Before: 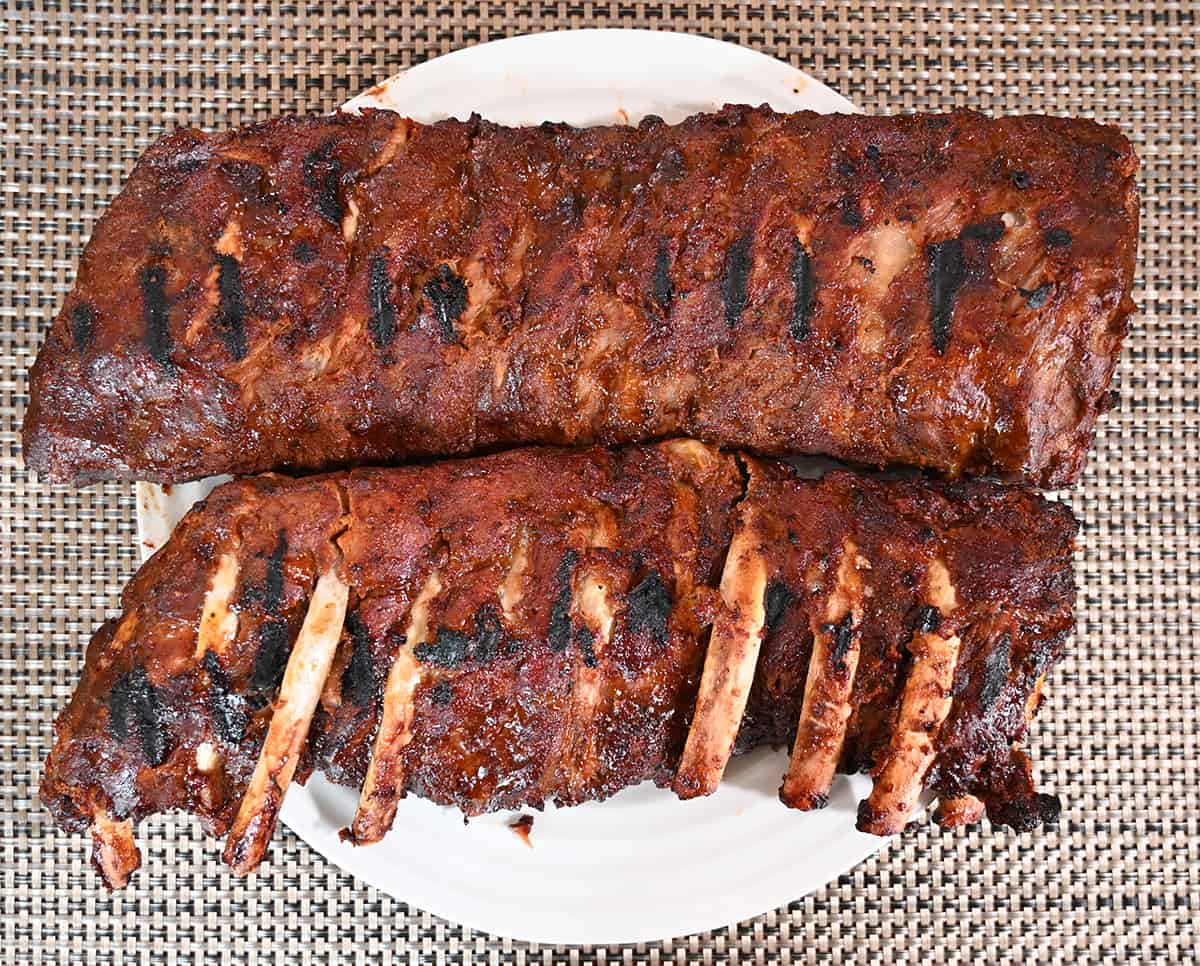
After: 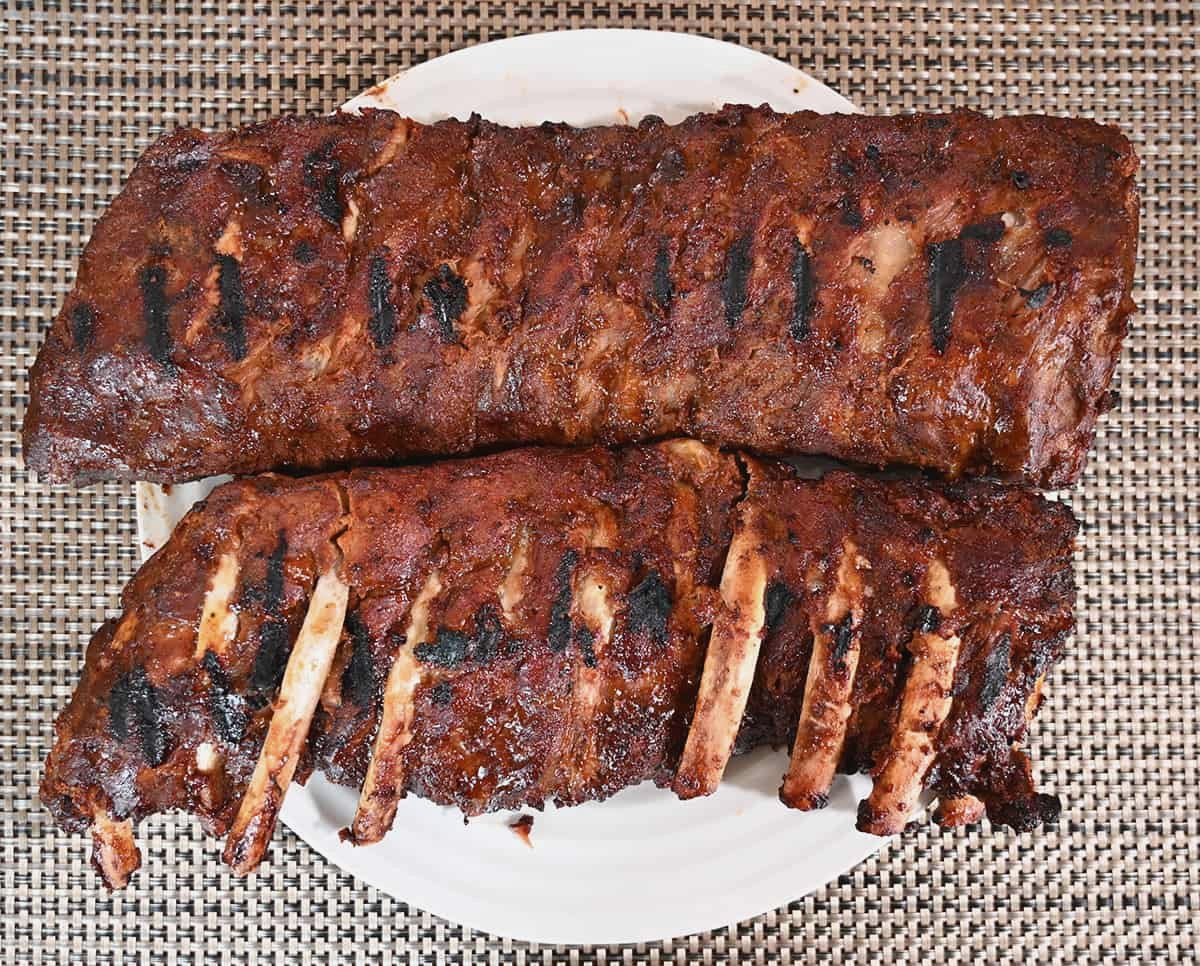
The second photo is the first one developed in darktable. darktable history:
contrast brightness saturation: contrast -0.068, brightness -0.041, saturation -0.115
